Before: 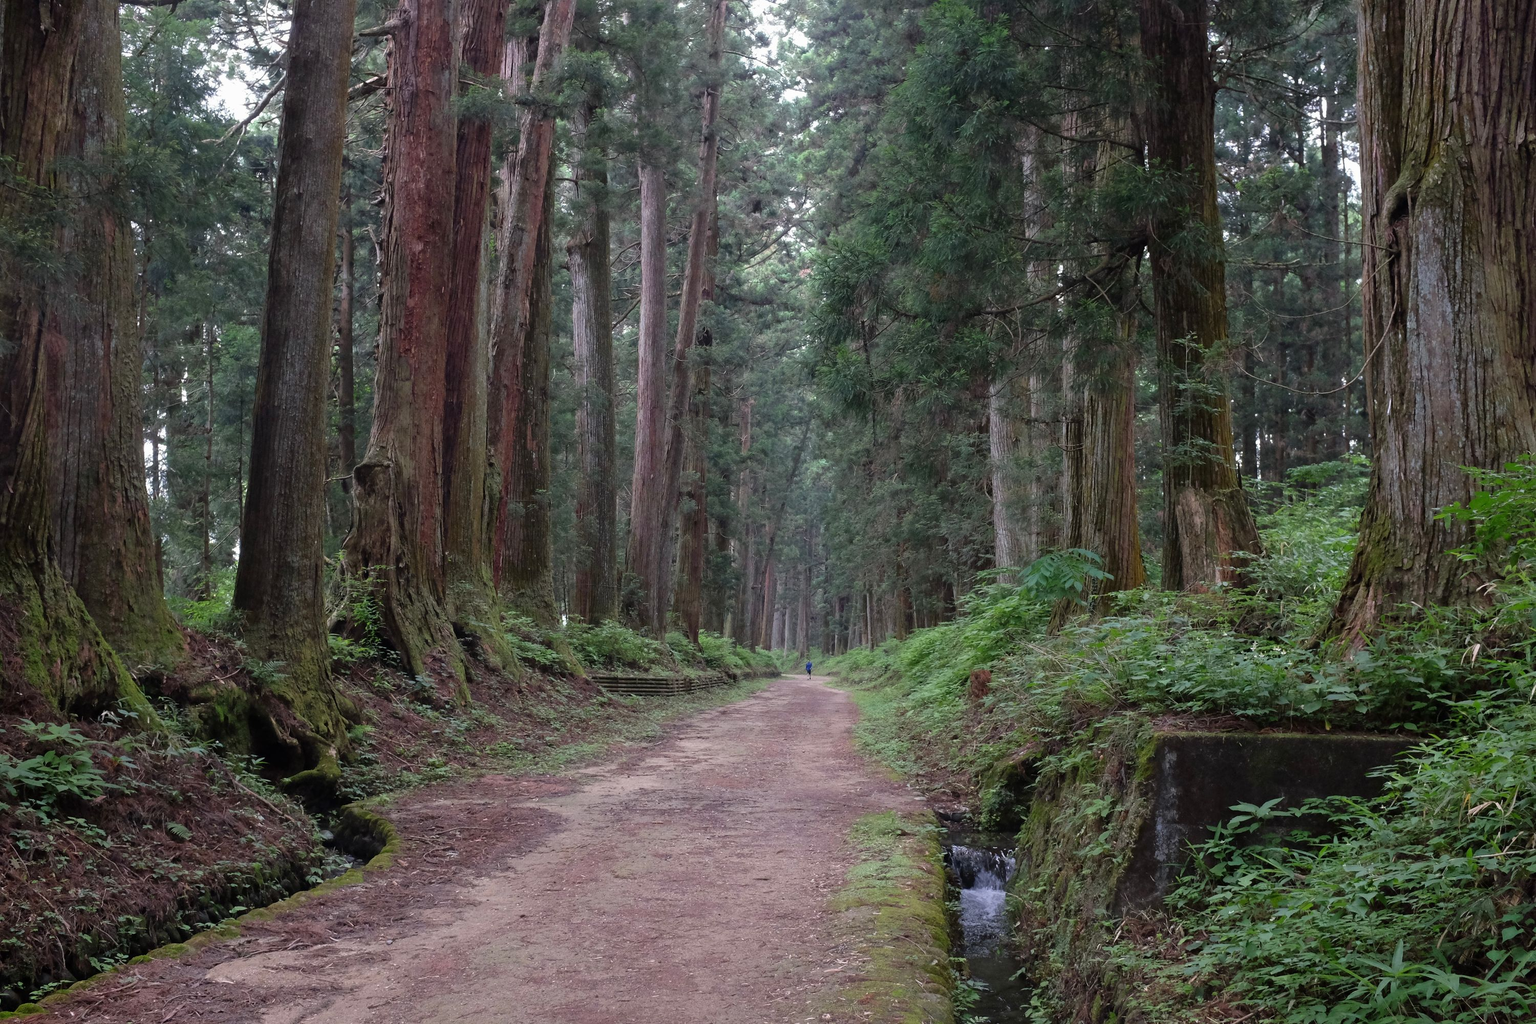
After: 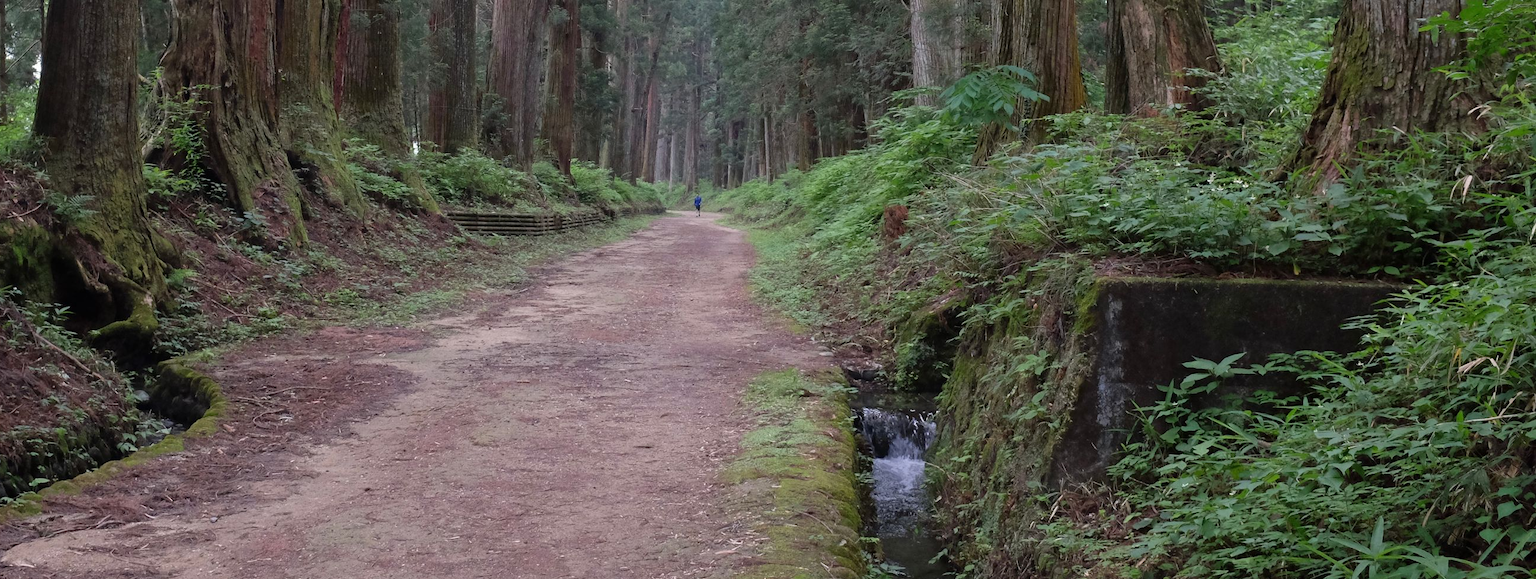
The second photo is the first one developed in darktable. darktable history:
crop and rotate: left 13.309%, top 48.065%, bottom 2.861%
